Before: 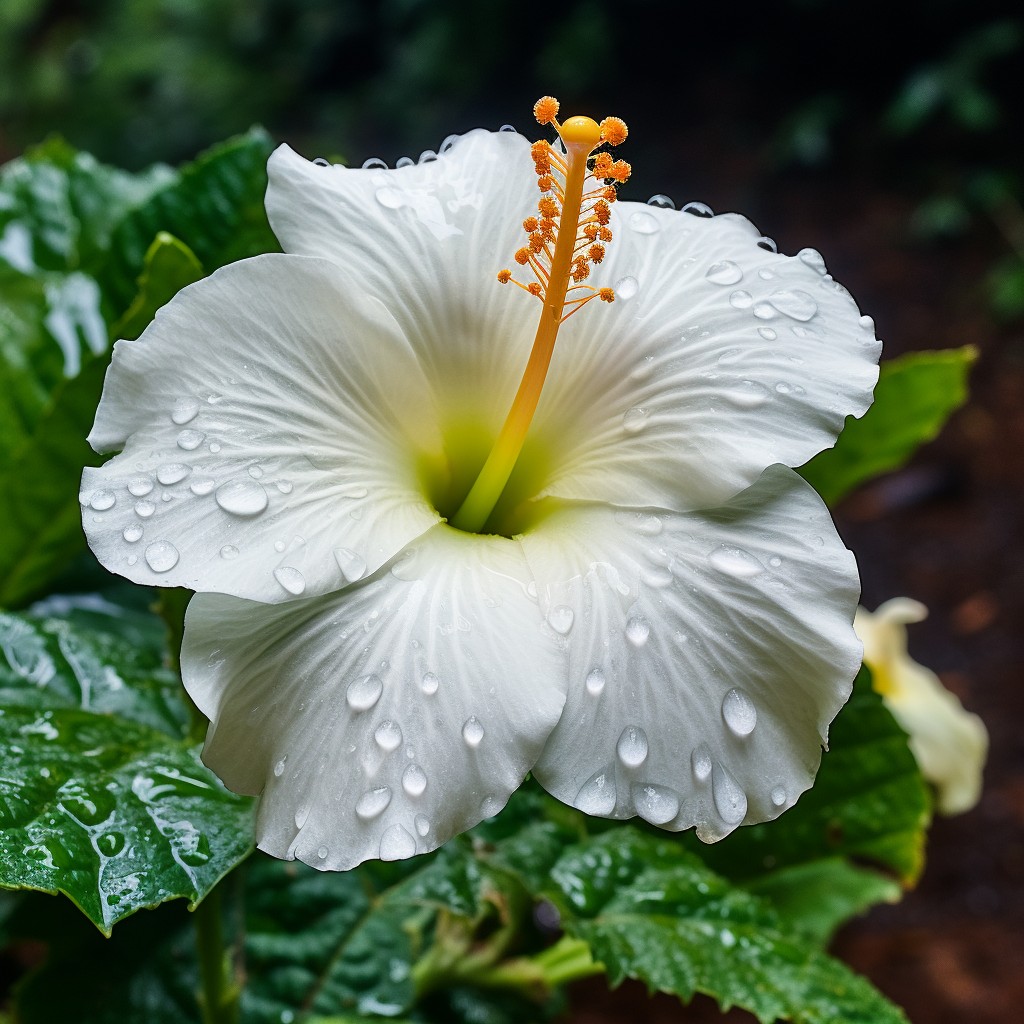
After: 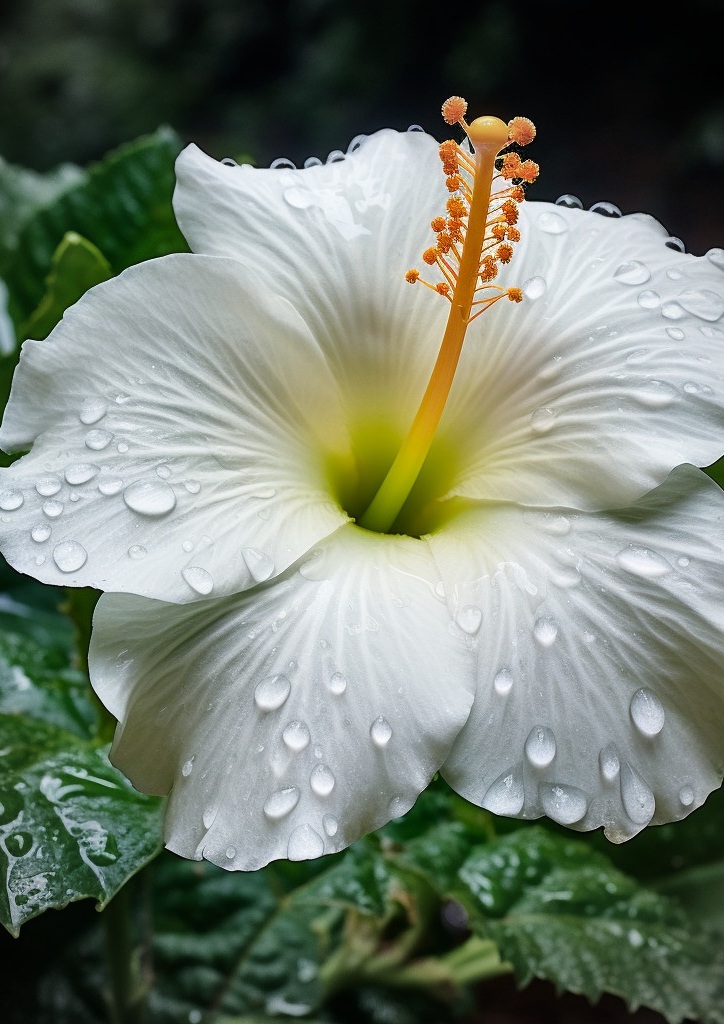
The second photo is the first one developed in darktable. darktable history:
tone equalizer: on, module defaults
crop and rotate: left 9.061%, right 20.142%
vignetting: fall-off start 67.15%, brightness -0.442, saturation -0.691, width/height ratio 1.011, unbound false
